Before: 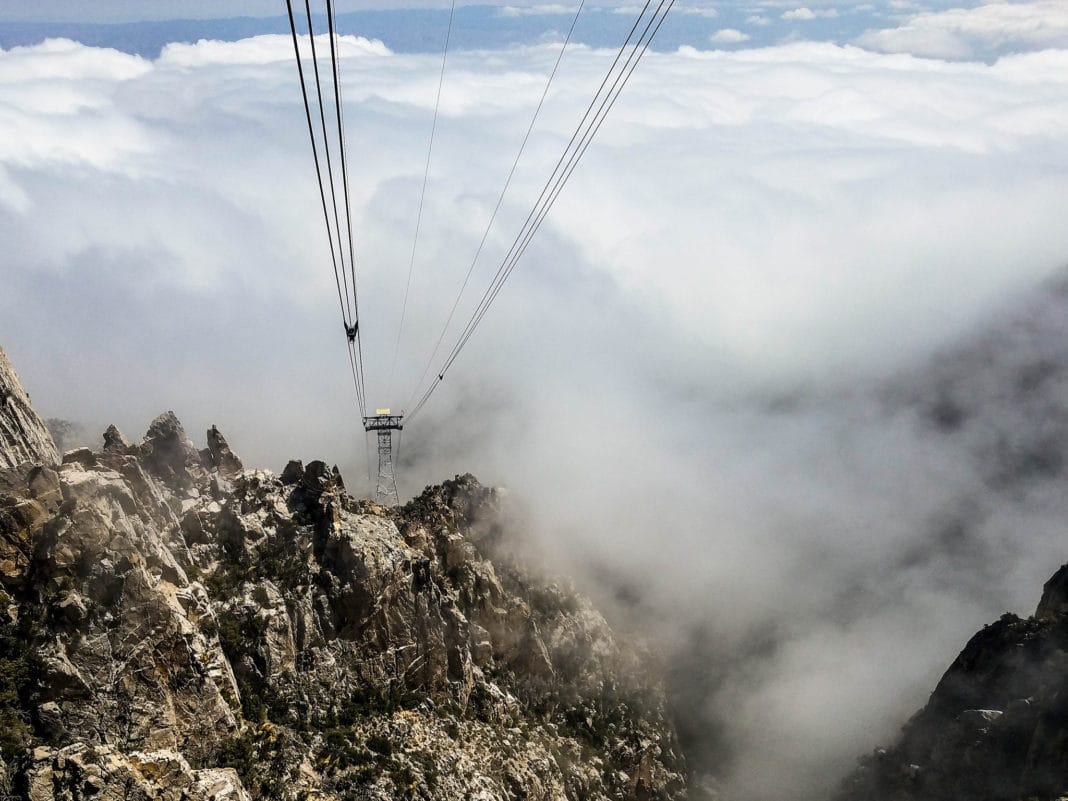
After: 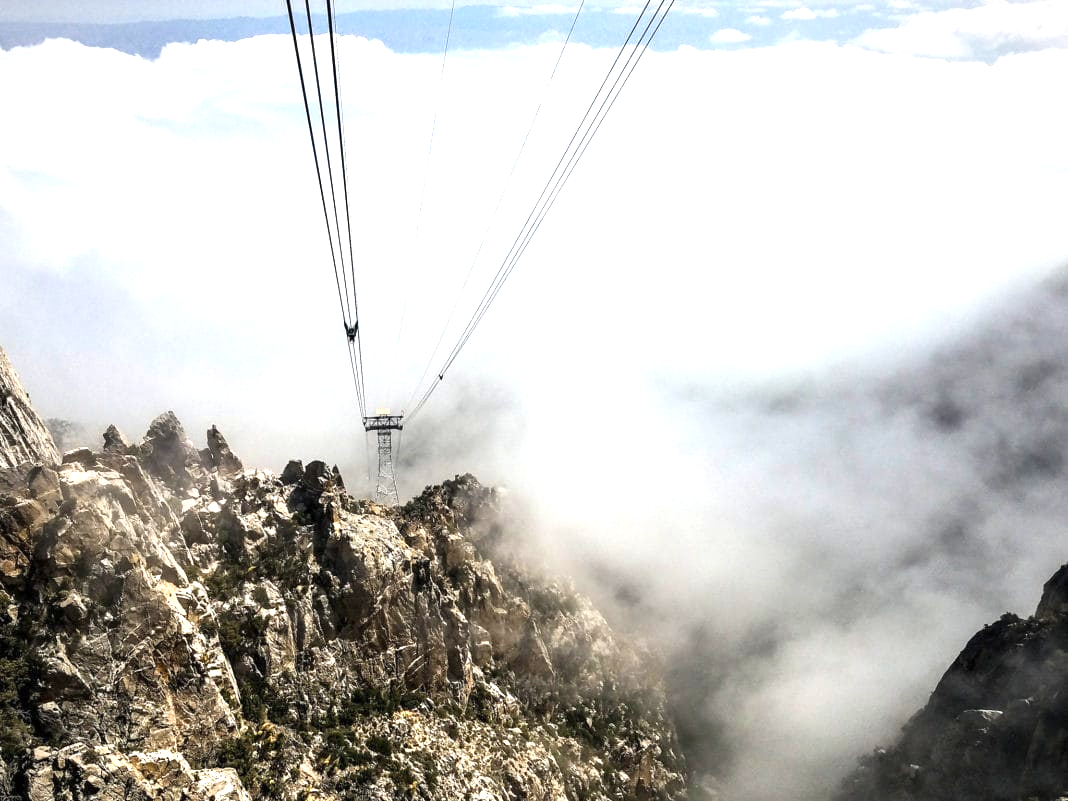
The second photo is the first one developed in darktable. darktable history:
vignetting: fall-off radius 60.54%, brightness -0.274, center (-0.028, 0.238)
exposure: exposure 1 EV, compensate exposure bias true, compensate highlight preservation false
